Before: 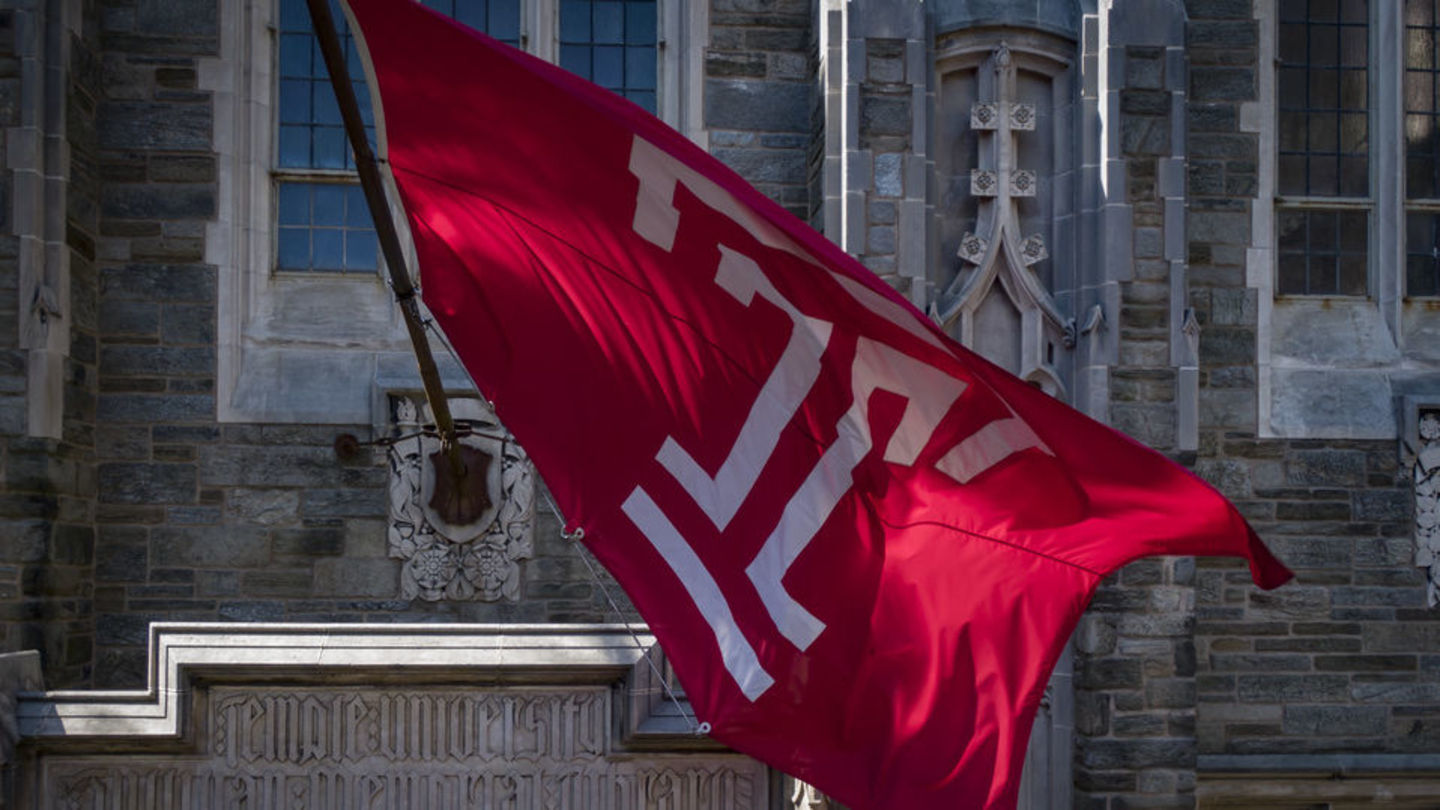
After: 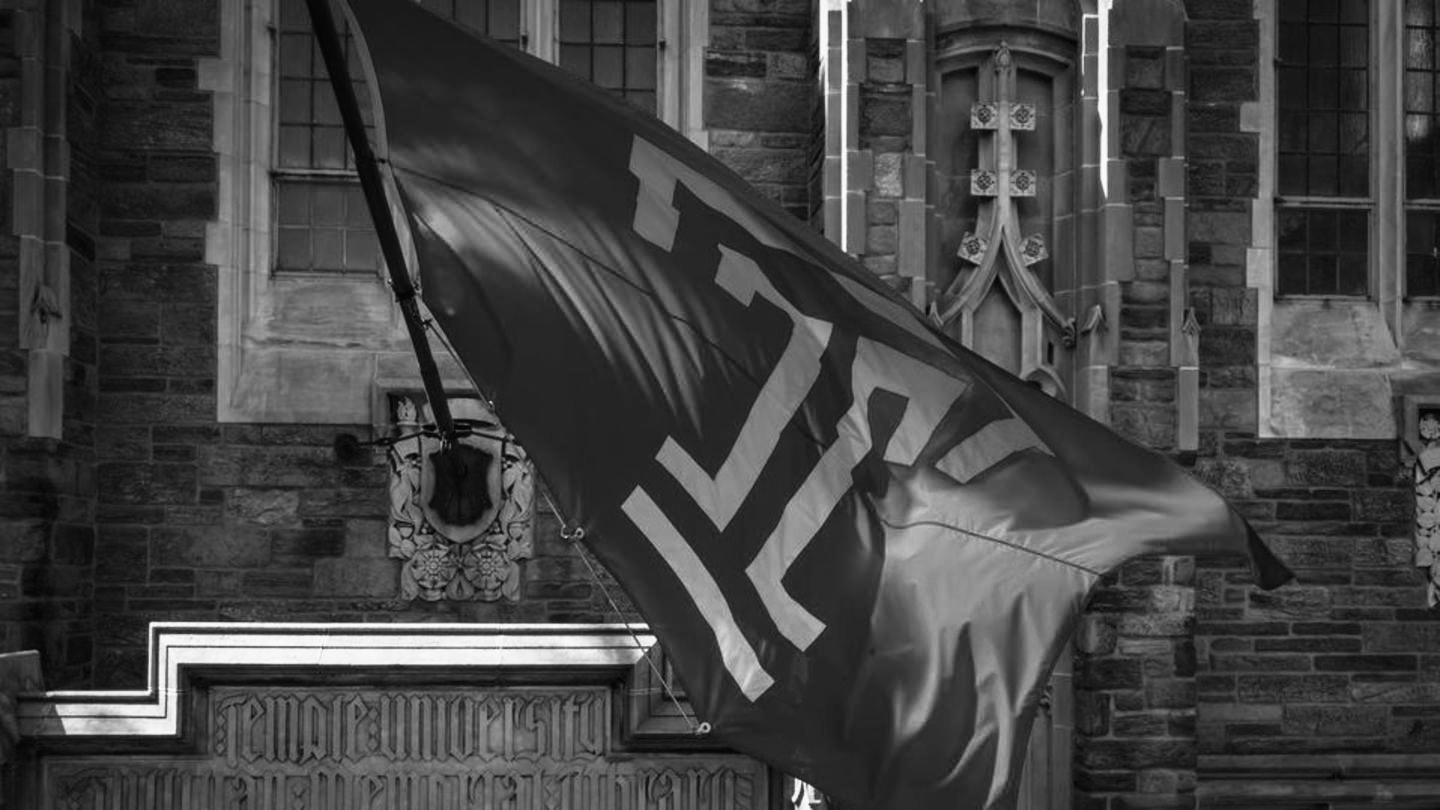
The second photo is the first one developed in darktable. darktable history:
tone curve: curves: ch0 [(0, 0.013) (0.198, 0.175) (0.512, 0.582) (0.625, 0.754) (0.81, 0.934) (1, 1)], color space Lab, linked channels, preserve colors none
color calibration "t3mujinpack channel mixer": output gray [0.22, 0.42, 0.37, 0], gray › normalize channels true, illuminant same as pipeline (D50), adaptation XYZ, x 0.346, y 0.359, gamut compression 0
